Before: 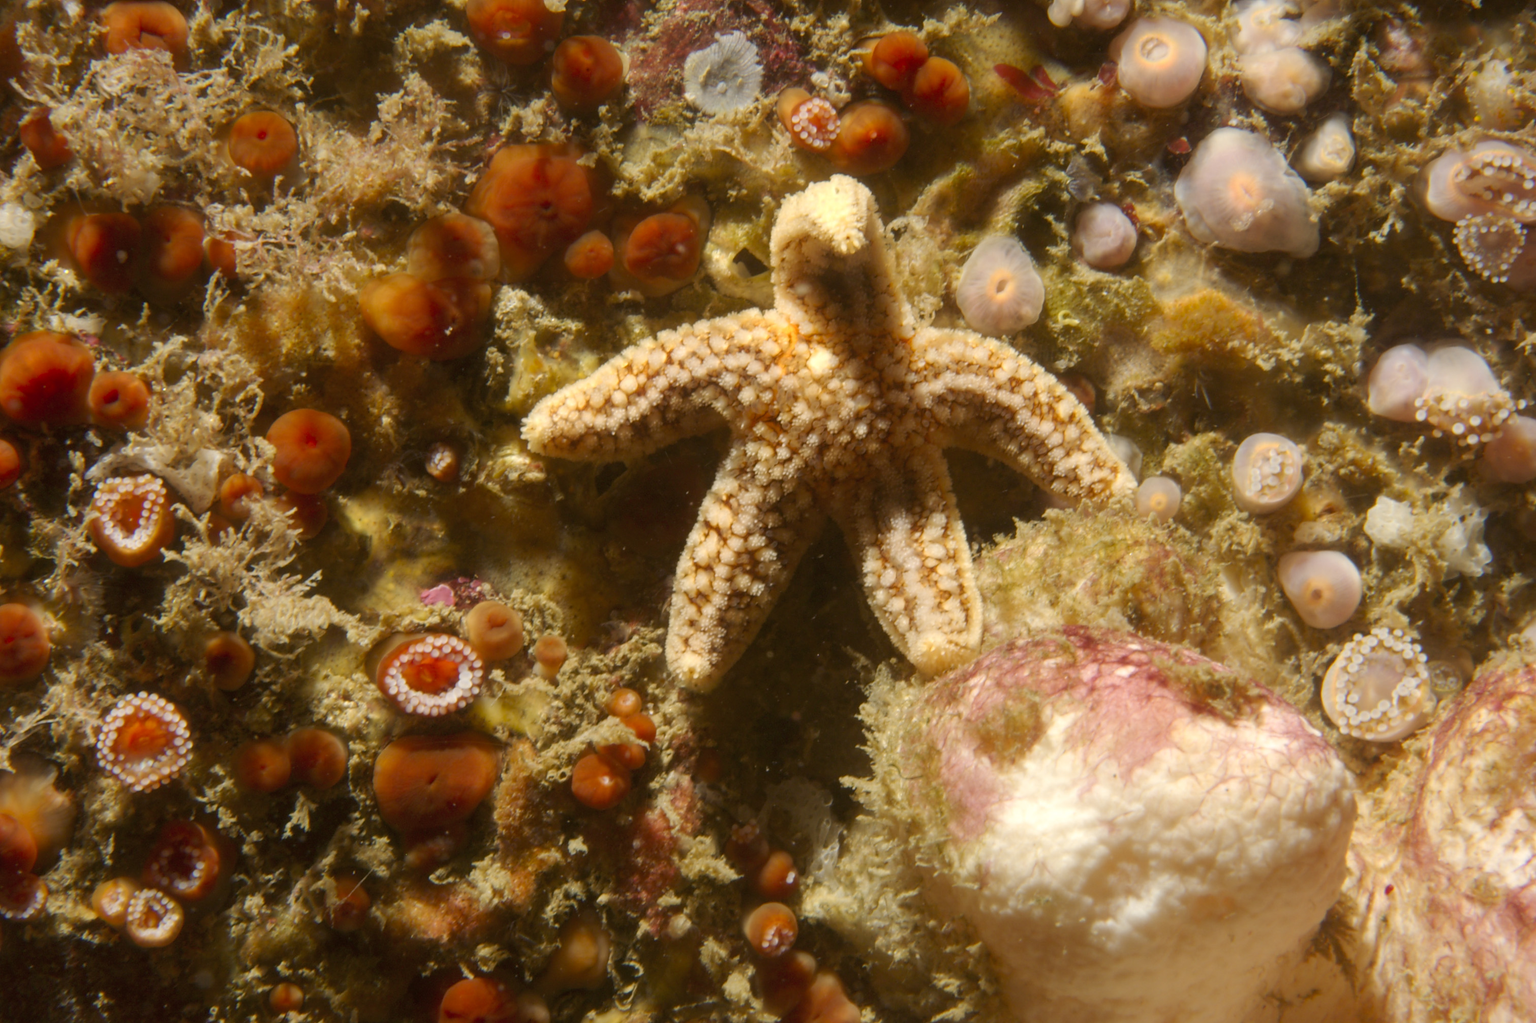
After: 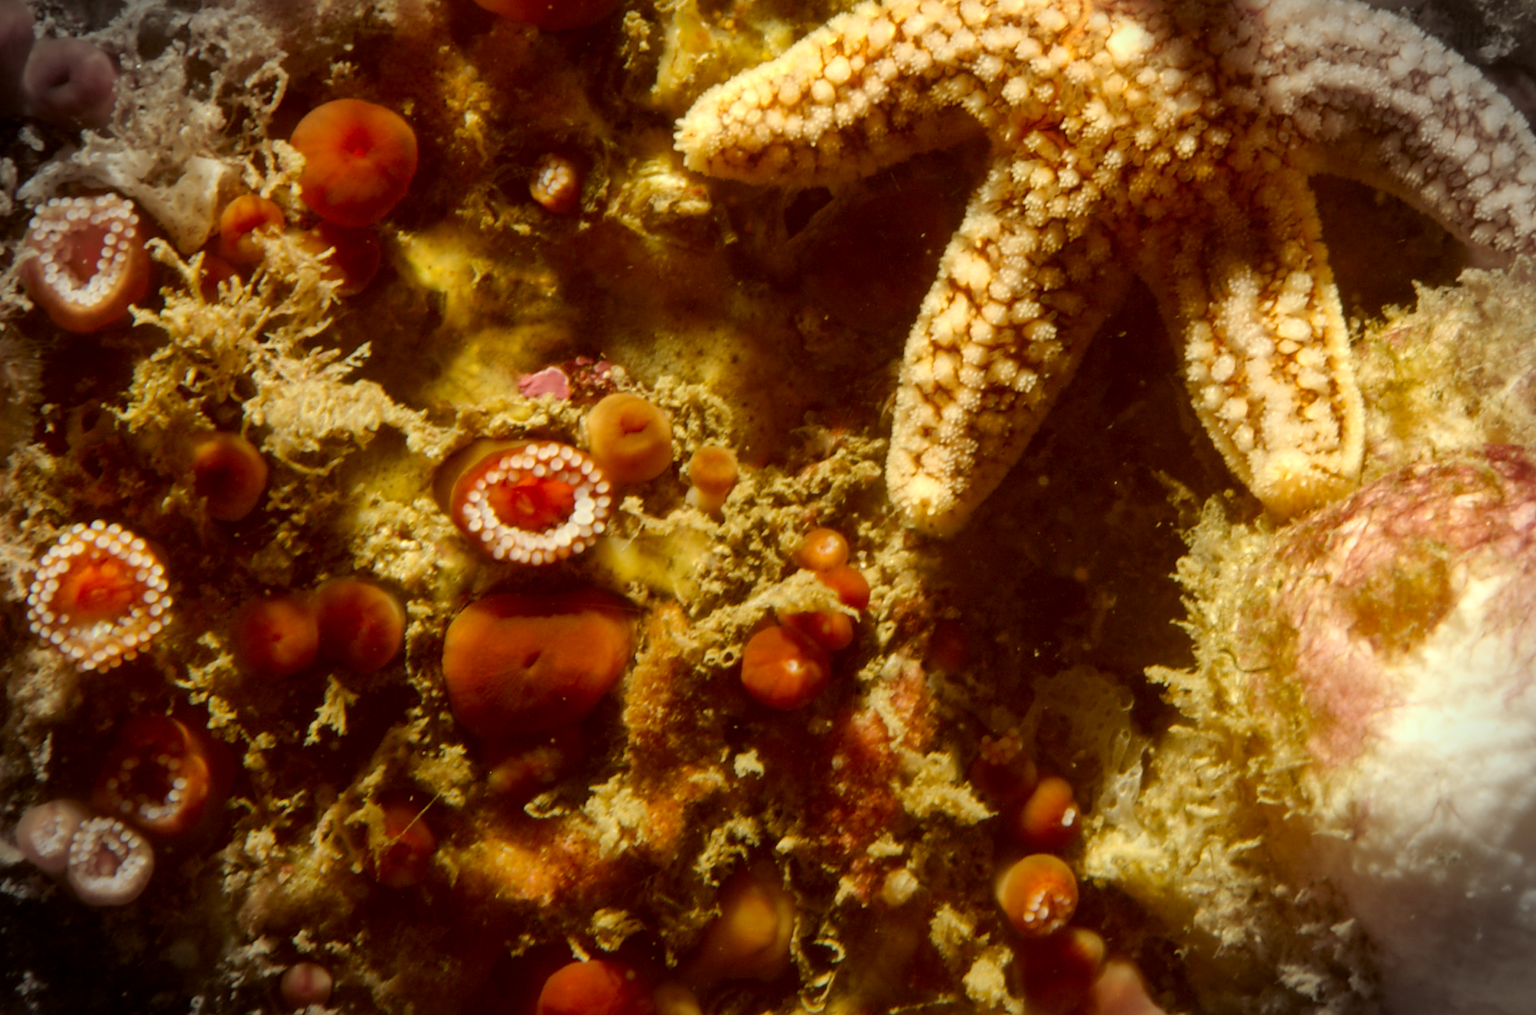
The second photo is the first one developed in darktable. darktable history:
color zones: curves: ch0 [(0.068, 0.464) (0.25, 0.5) (0.48, 0.508) (0.75, 0.536) (0.886, 0.476) (0.967, 0.456)]; ch1 [(0.066, 0.456) (0.25, 0.5) (0.616, 0.508) (0.746, 0.56) (0.934, 0.444)]
crop and rotate: angle -0.985°, left 3.721%, top 32.327%, right 28.128%
shadows and highlights: shadows -29.32, highlights 30.36
color correction: highlights a* -5.34, highlights b* 9.8, shadows a* 9.66, shadows b* 24.68
vignetting: fall-off start 90.35%, fall-off radius 38.93%, brightness -0.627, saturation -0.674, width/height ratio 1.211, shape 1.3
local contrast: mode bilateral grid, contrast 21, coarseness 50, detail 150%, midtone range 0.2
